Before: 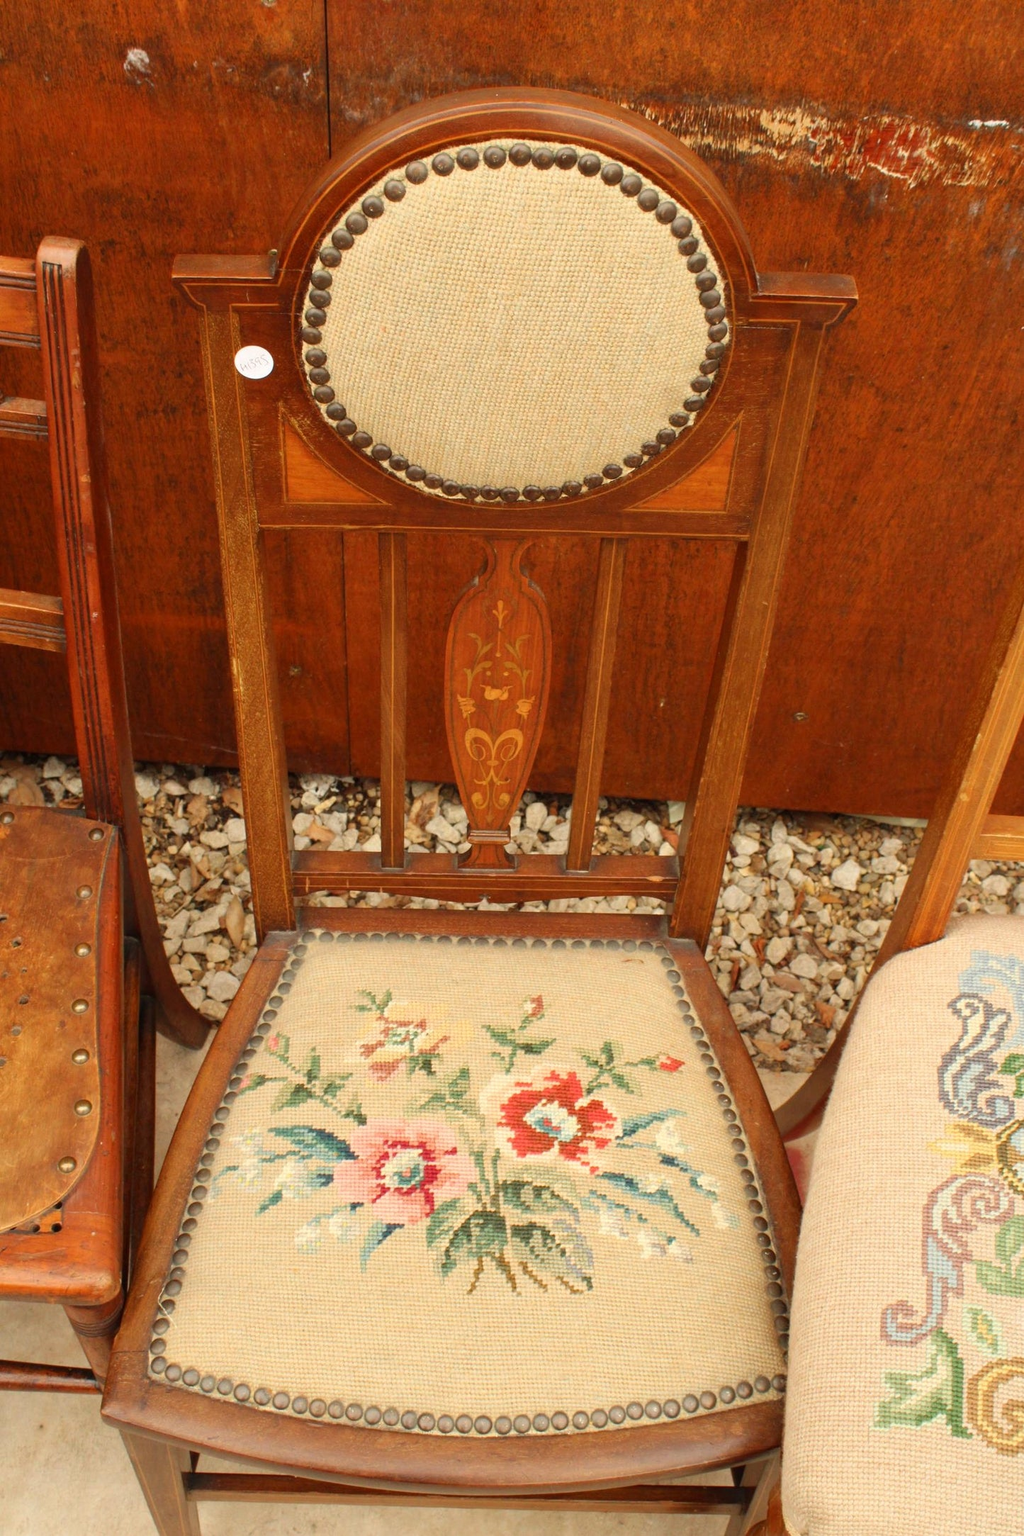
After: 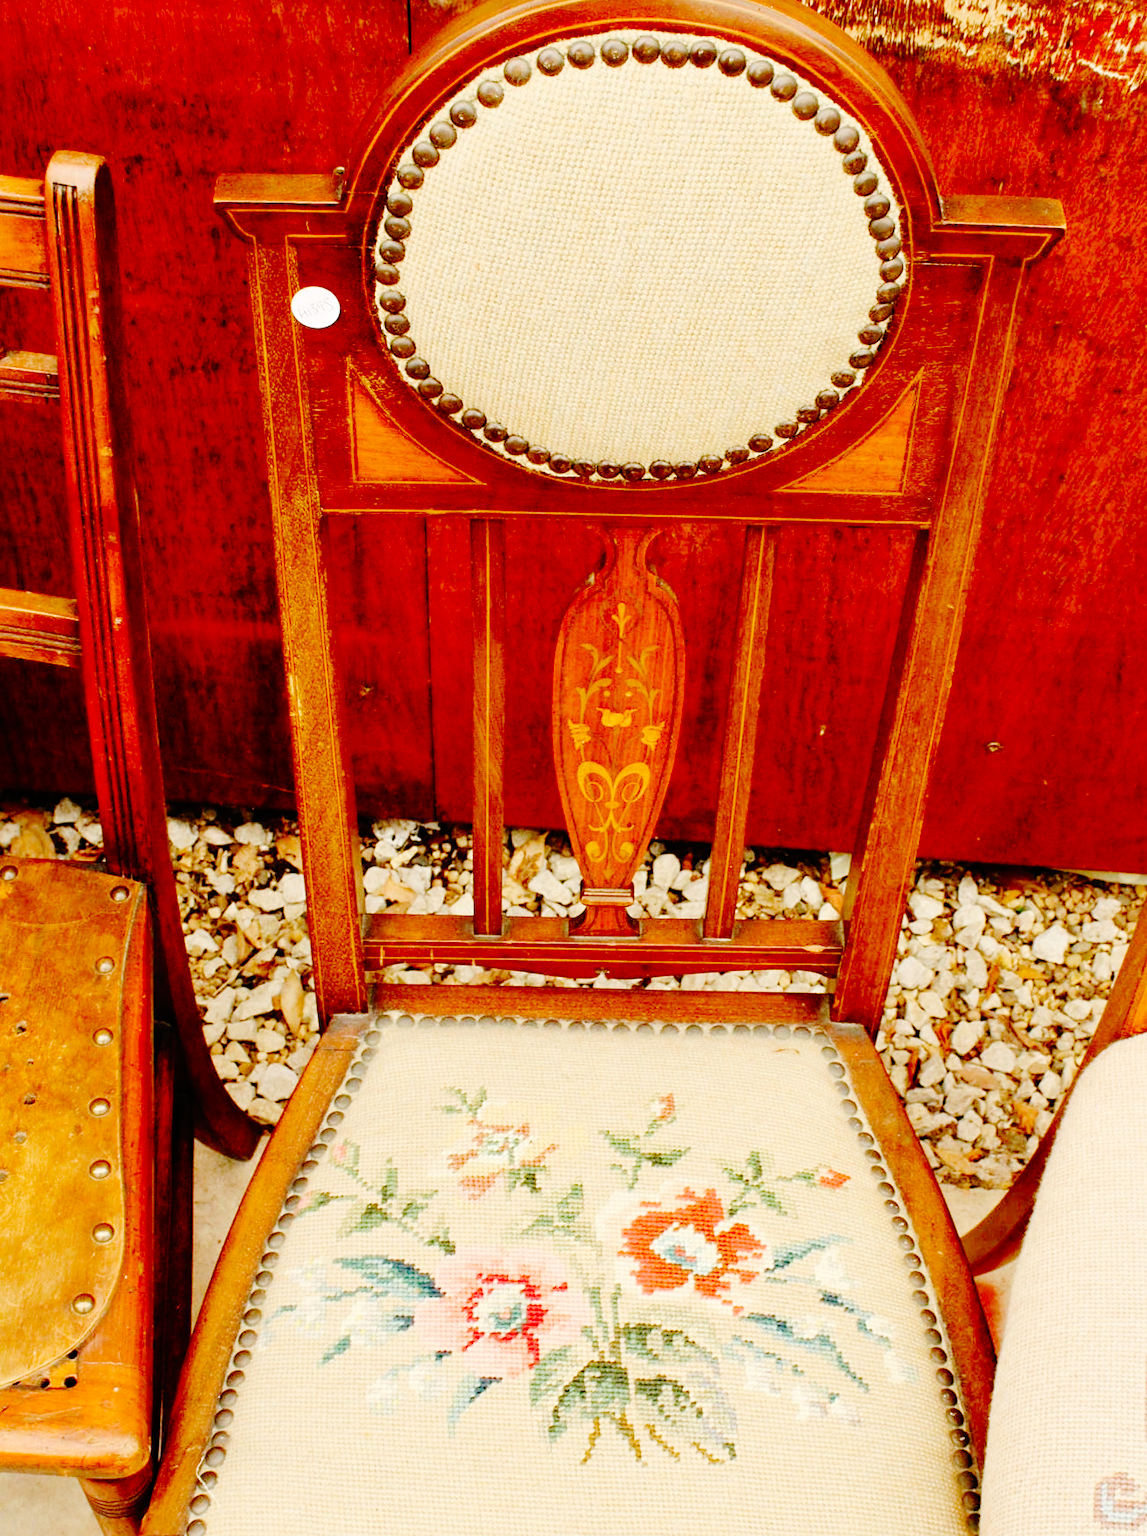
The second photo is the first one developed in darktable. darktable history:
crop: top 7.49%, right 9.717%, bottom 11.943%
sharpen: amount 0.2
base curve: curves: ch0 [(0, 0) (0.036, 0.01) (0.123, 0.254) (0.258, 0.504) (0.507, 0.748) (1, 1)], preserve colors none
